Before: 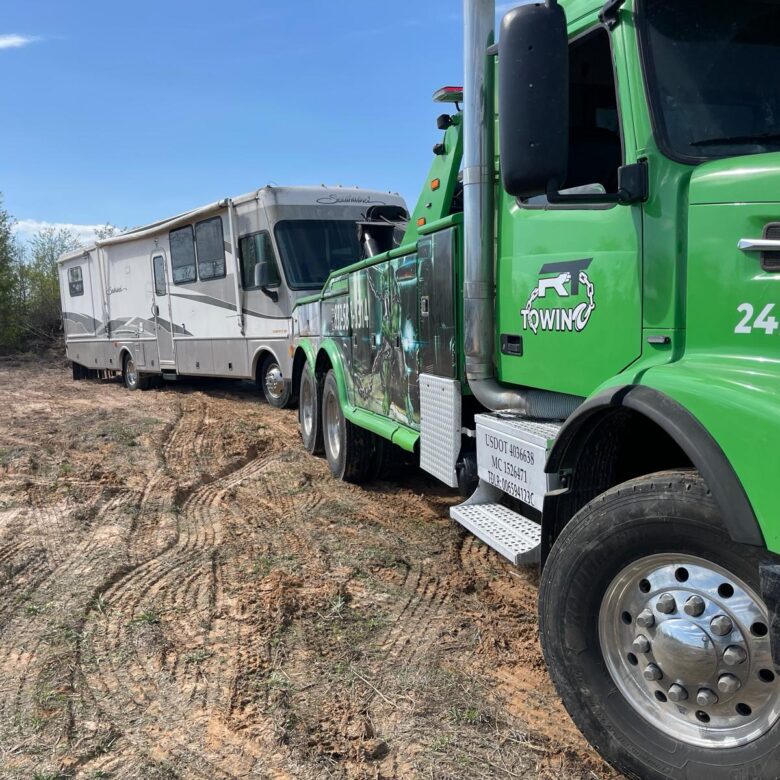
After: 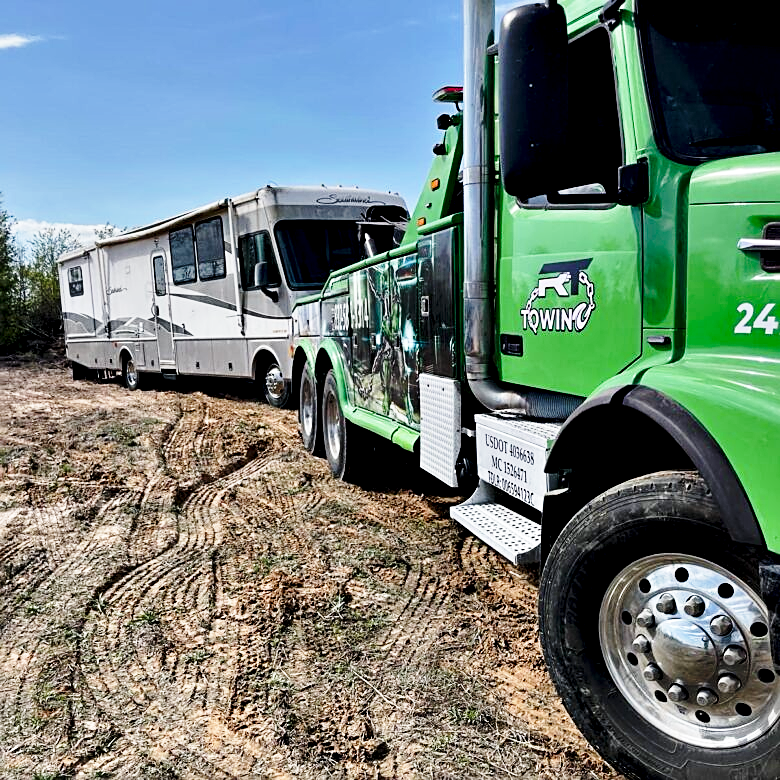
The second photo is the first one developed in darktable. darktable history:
exposure: black level correction 0.009, exposure -0.677 EV, compensate highlight preservation false
contrast equalizer: octaves 7, y [[0.6 ×6], [0.55 ×6], [0 ×6], [0 ×6], [0 ×6]]
sharpen: on, module defaults
base curve: curves: ch0 [(0, 0) (0.028, 0.03) (0.121, 0.232) (0.46, 0.748) (0.859, 0.968) (1, 1)], preserve colors none
